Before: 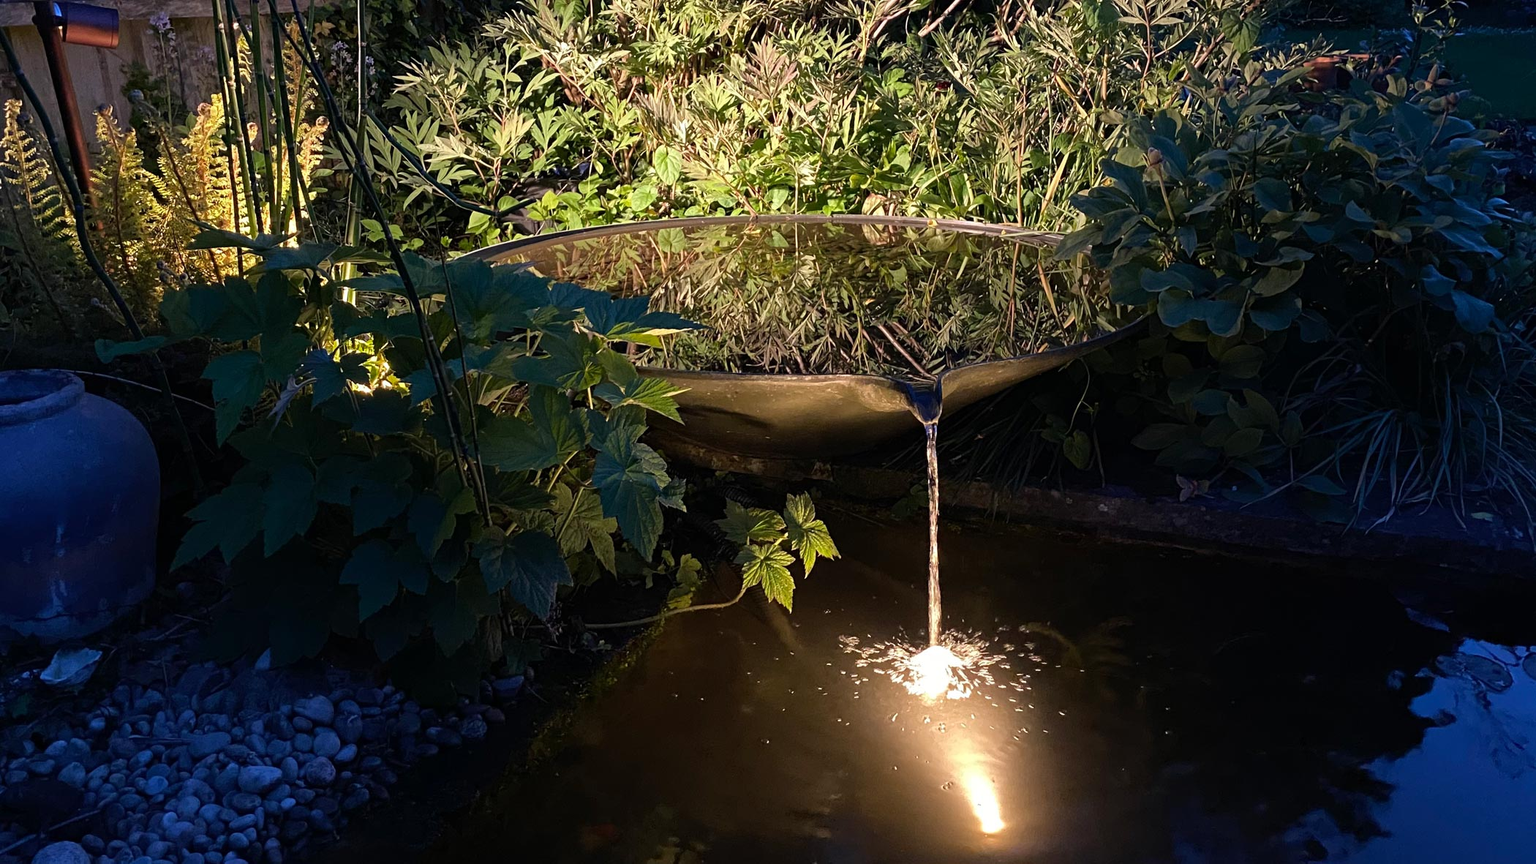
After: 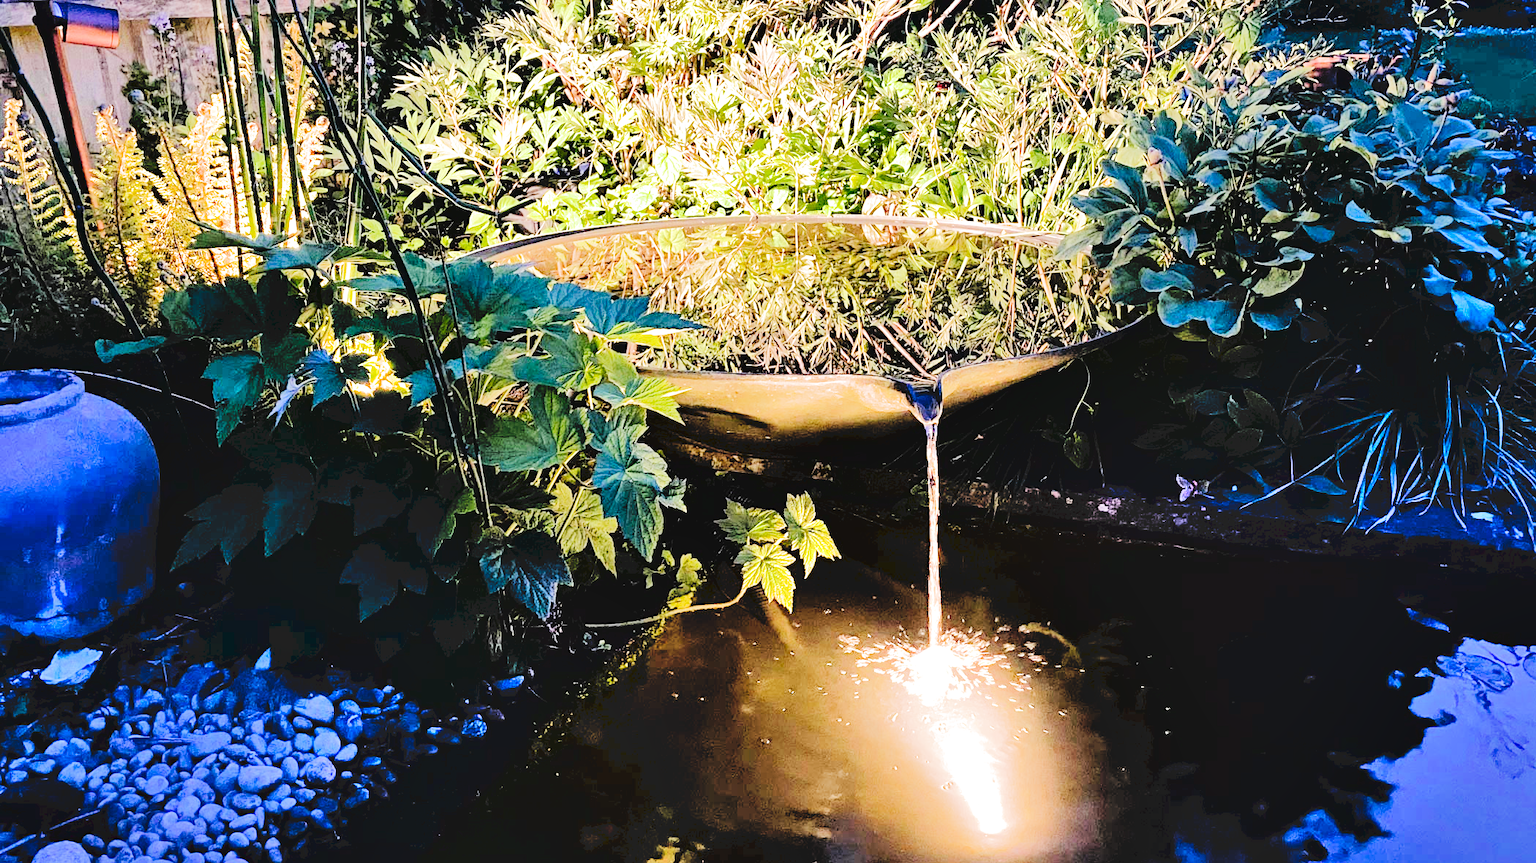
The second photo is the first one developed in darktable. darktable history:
shadows and highlights: highlights color adjustment 41.81%, soften with gaussian
tone equalizer: -7 EV 0.16 EV, -6 EV 0.575 EV, -5 EV 1.13 EV, -4 EV 1.3 EV, -3 EV 1.18 EV, -2 EV 0.6 EV, -1 EV 0.168 EV, edges refinement/feathering 500, mask exposure compensation -1.57 EV, preserve details no
exposure: black level correction 0.001, exposure 1.72 EV, compensate highlight preservation false
filmic rgb: black relative exposure -3.83 EV, white relative exposure 3.49 EV, hardness 2.56, contrast 1.103
tone curve: curves: ch0 [(0, 0) (0.003, 0.077) (0.011, 0.078) (0.025, 0.078) (0.044, 0.08) (0.069, 0.088) (0.1, 0.102) (0.136, 0.12) (0.177, 0.148) (0.224, 0.191) (0.277, 0.261) (0.335, 0.335) (0.399, 0.419) (0.468, 0.522) (0.543, 0.611) (0.623, 0.702) (0.709, 0.779) (0.801, 0.855) (0.898, 0.918) (1, 1)], preserve colors none
